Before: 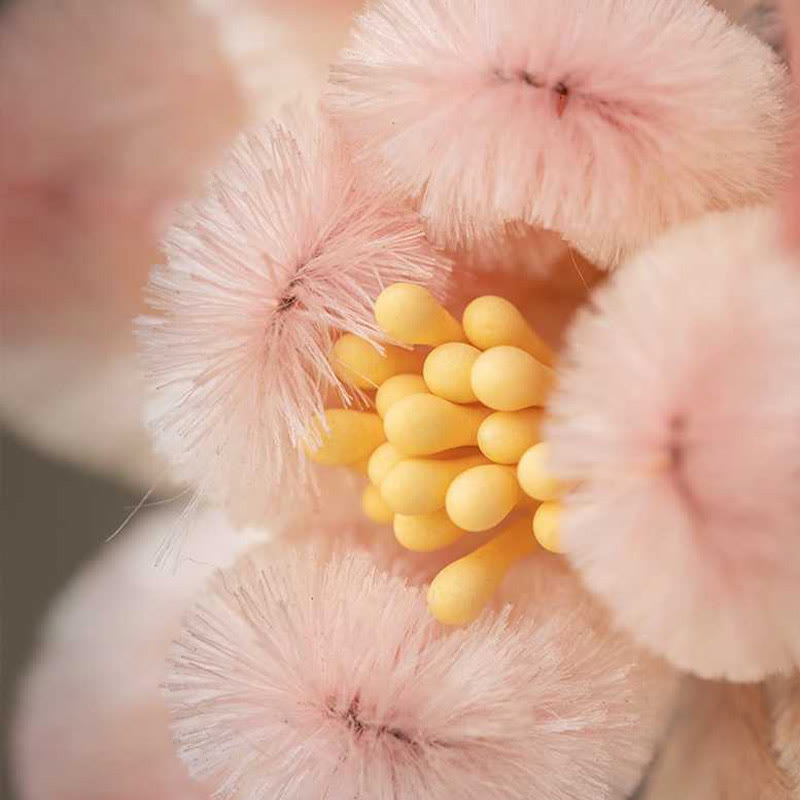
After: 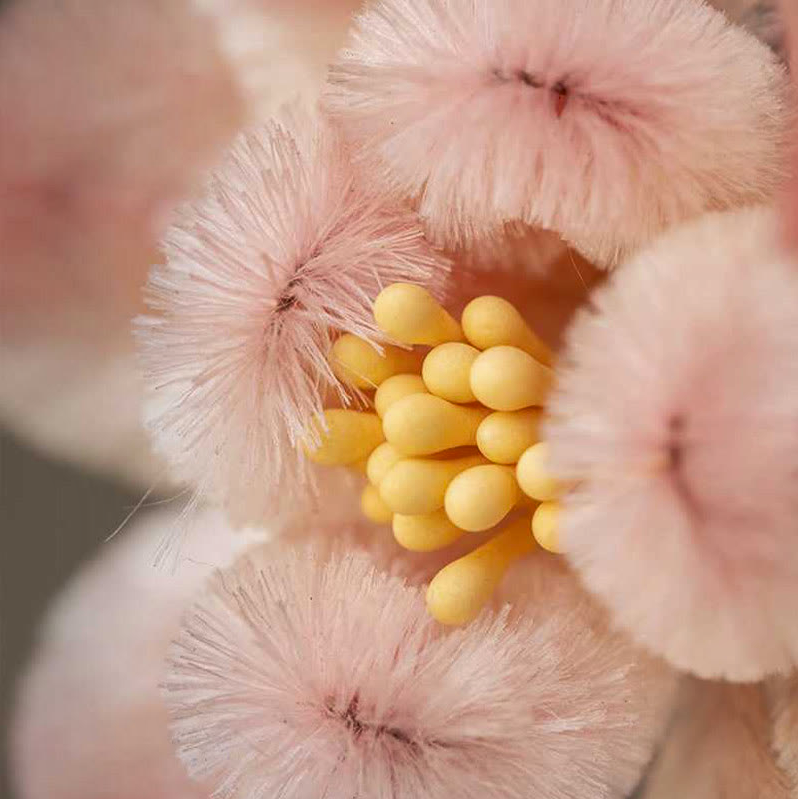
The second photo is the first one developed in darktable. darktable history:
shadows and highlights: shadows color adjustment 97.66%, soften with gaussian
crop and rotate: left 0.126%
